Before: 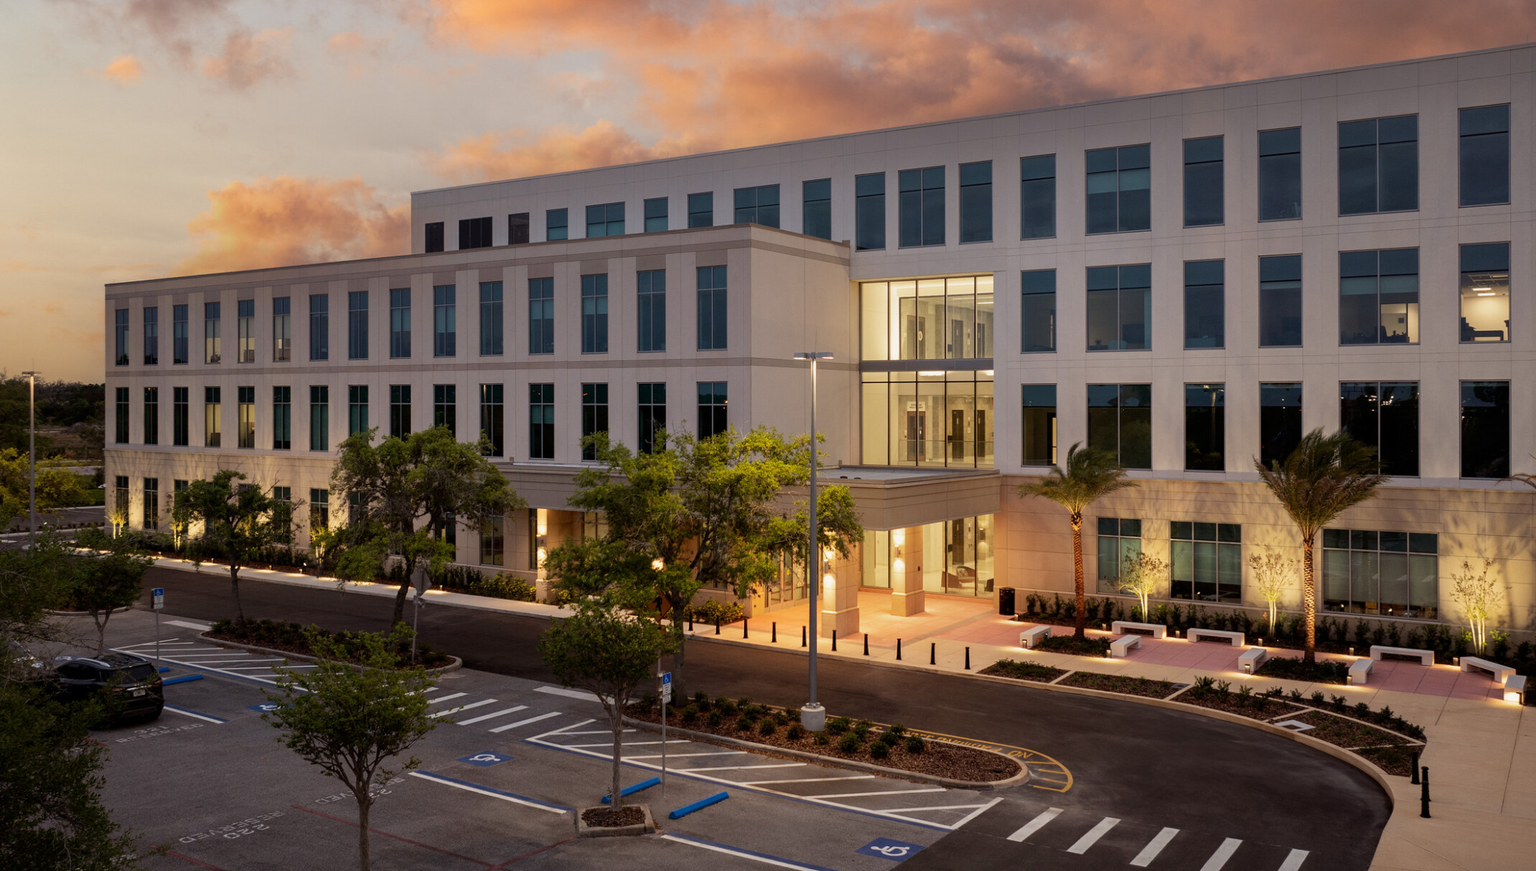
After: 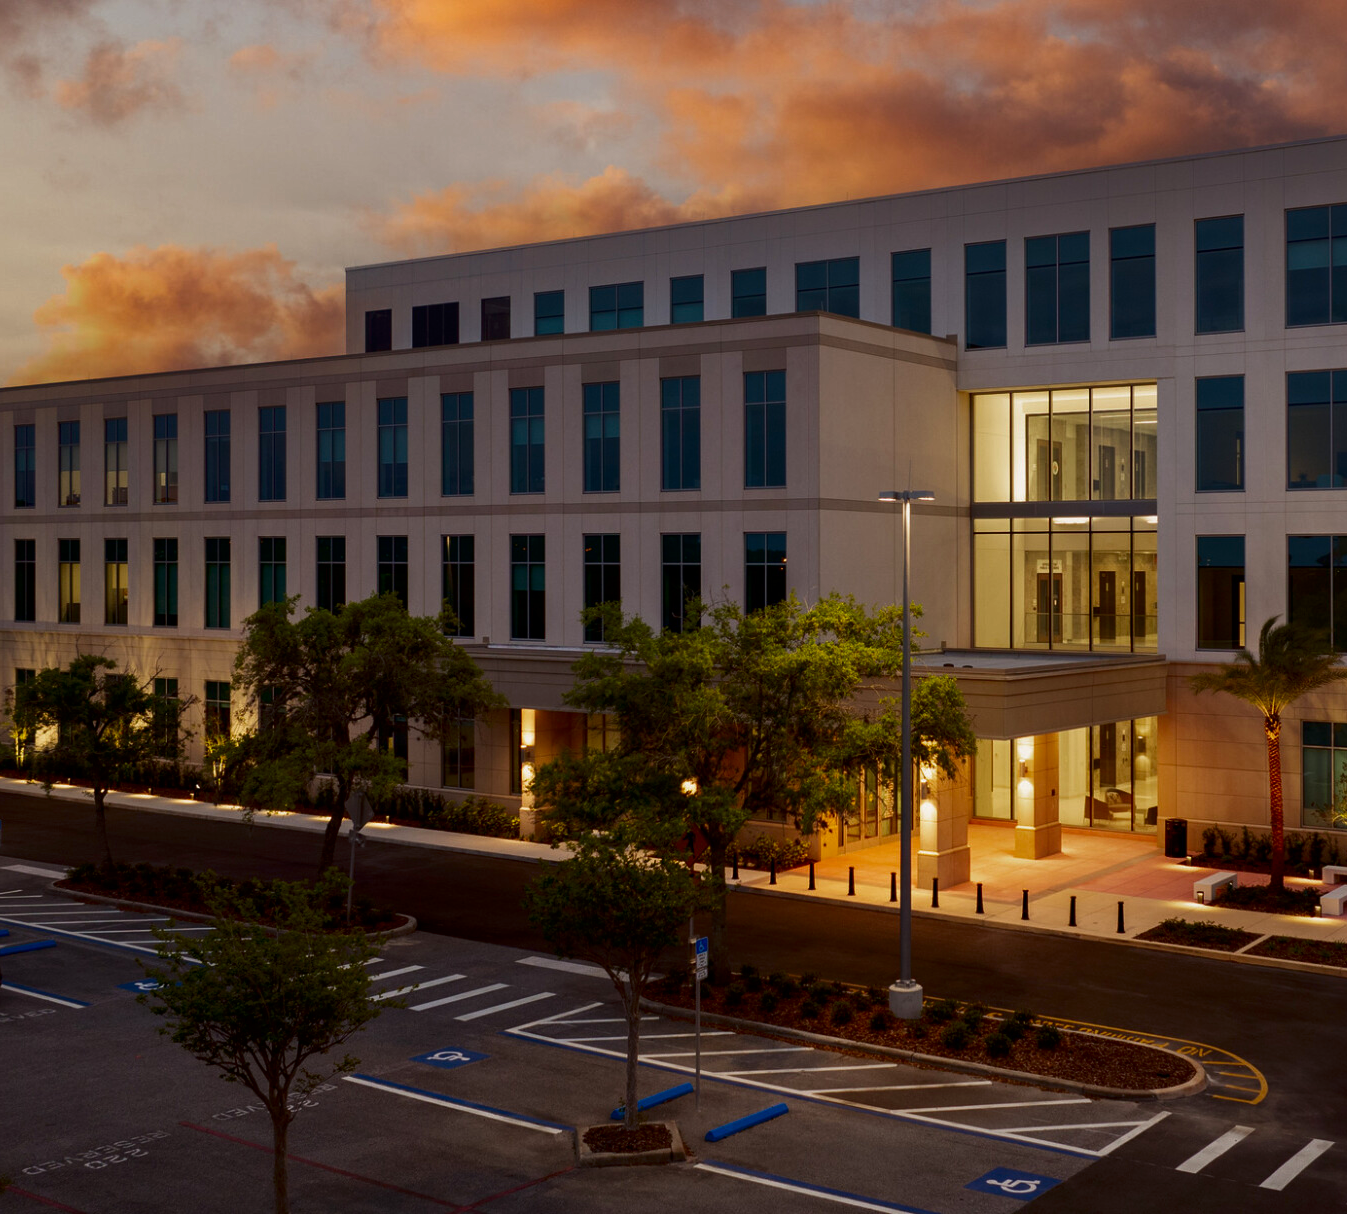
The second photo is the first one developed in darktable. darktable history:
exposure: black level correction 0, exposure 0 EV, compensate highlight preservation false
crop: left 10.646%, right 26.382%
tone equalizer: on, module defaults
contrast brightness saturation: brightness -0.254, saturation 0.201
